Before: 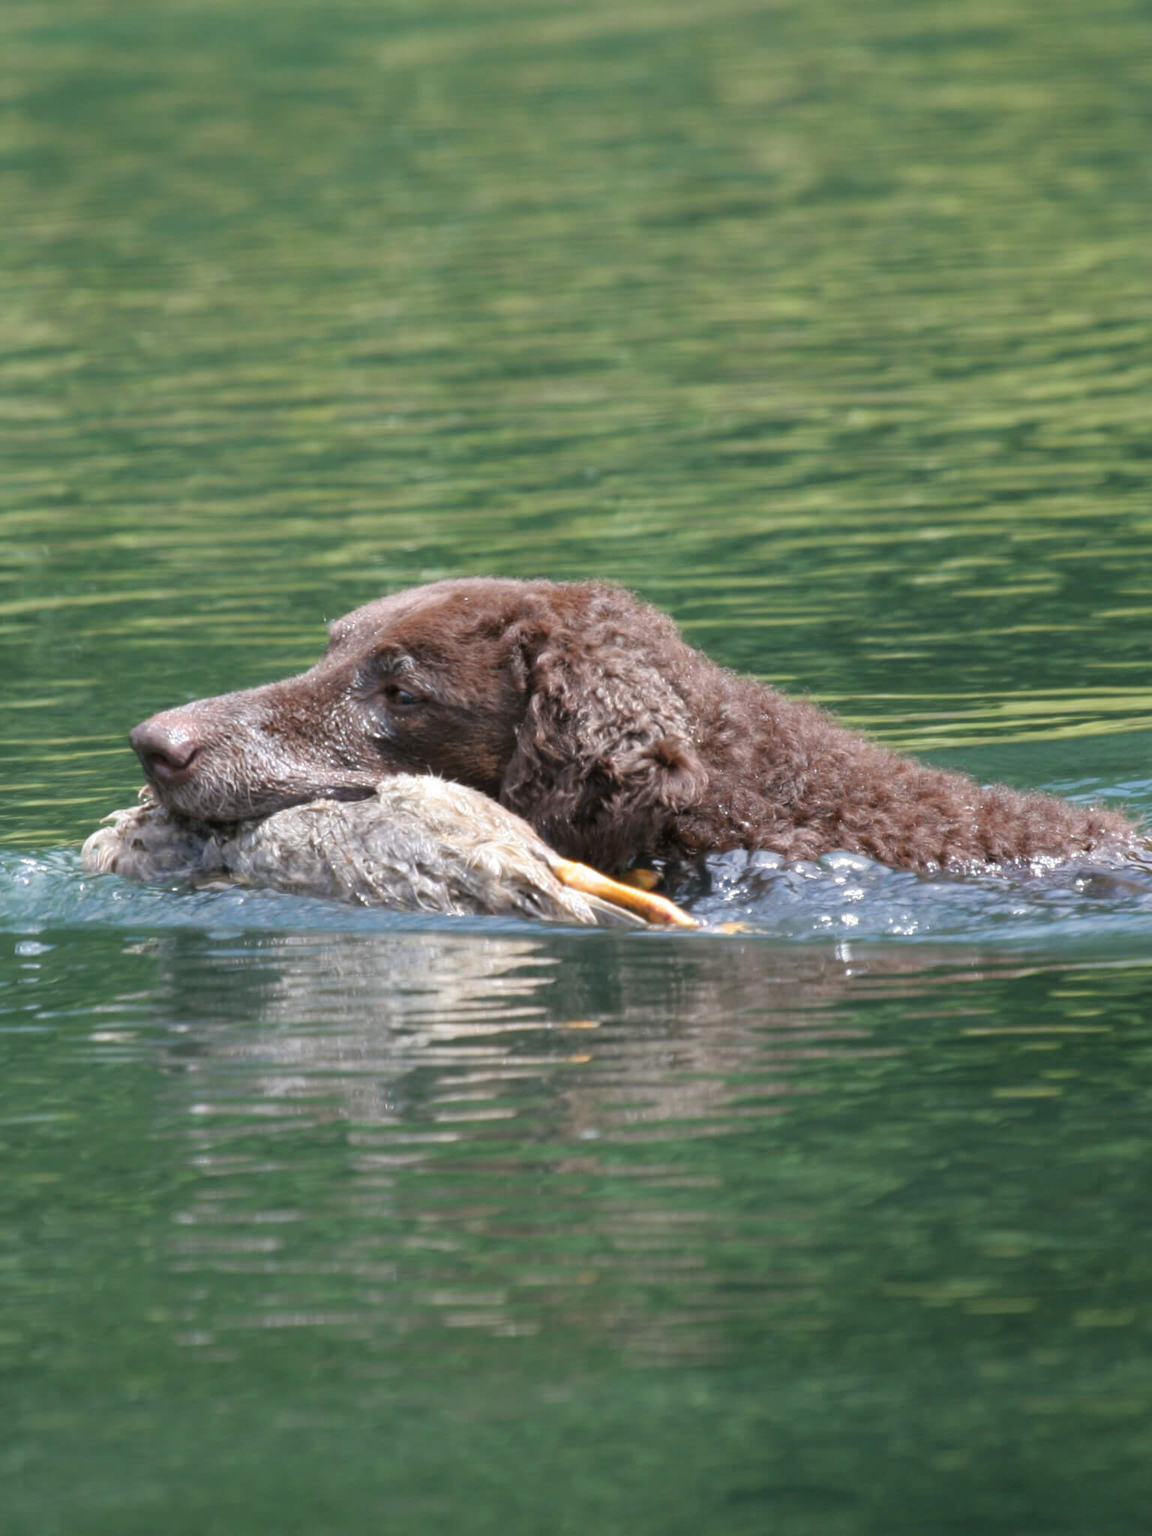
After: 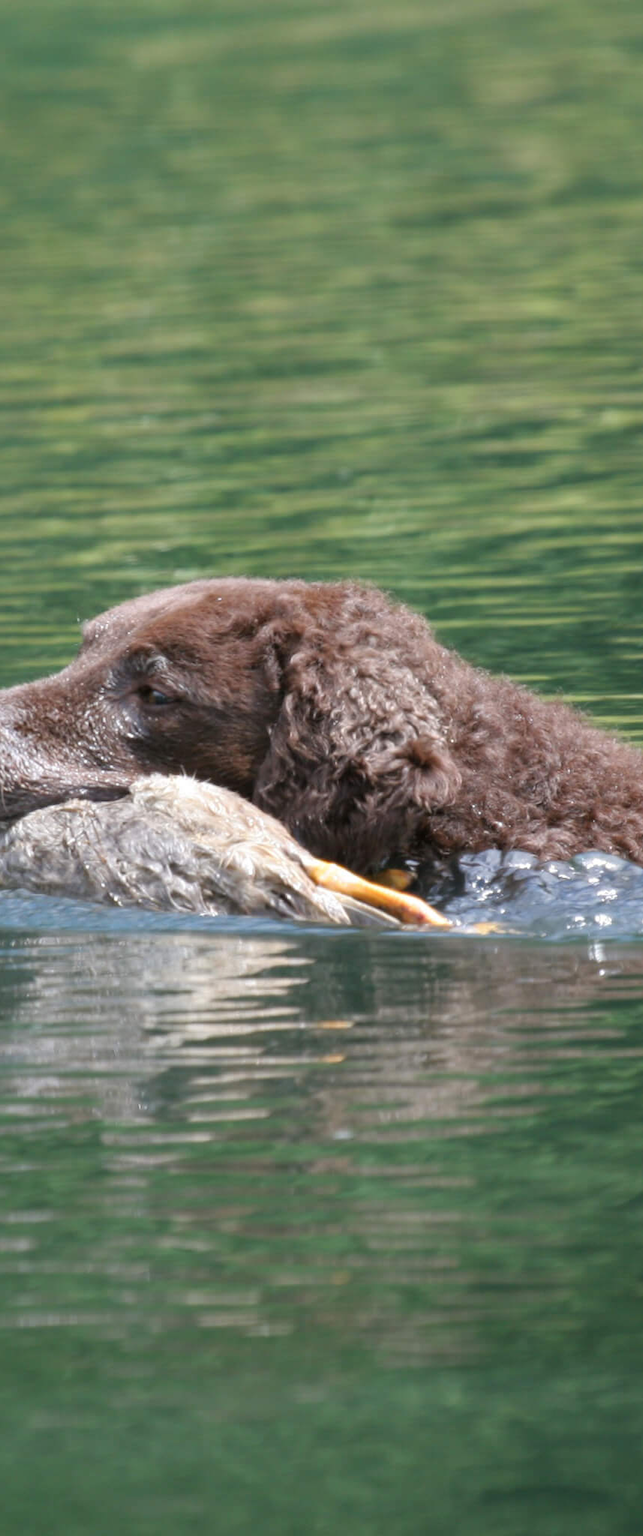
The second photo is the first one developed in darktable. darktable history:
crop: left 21.479%, right 22.647%
